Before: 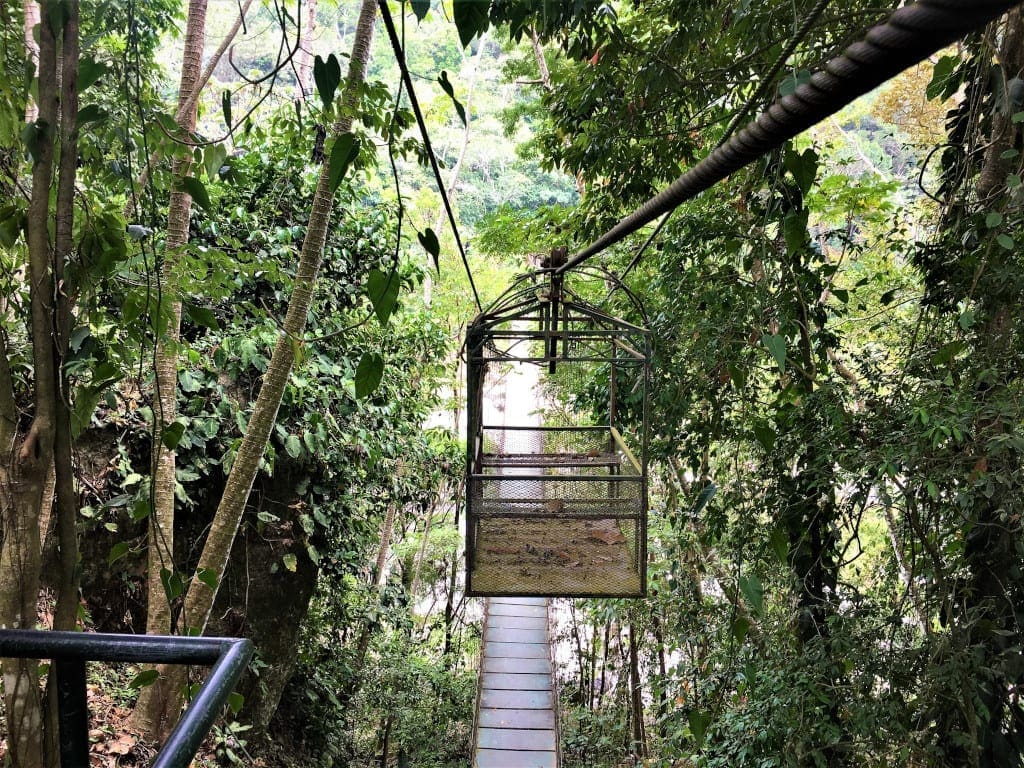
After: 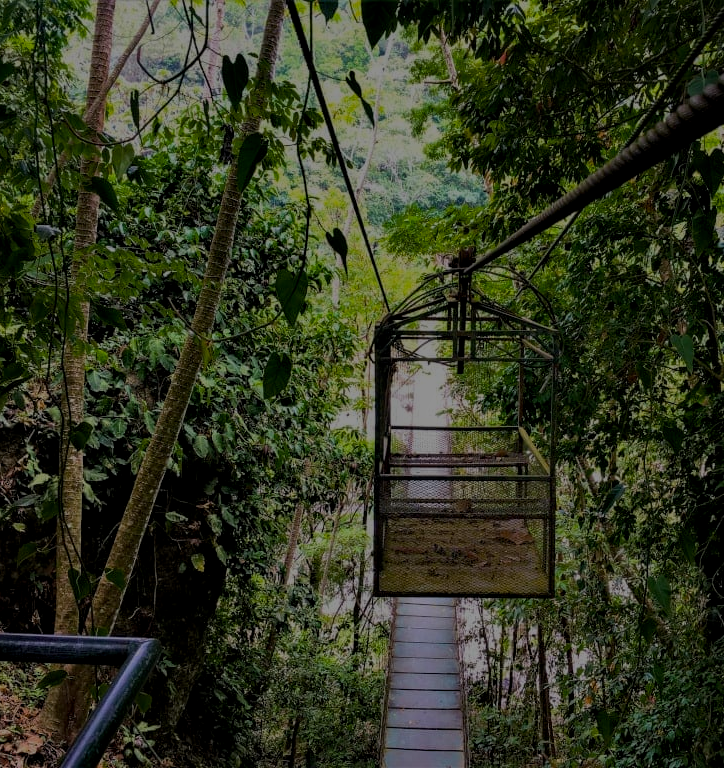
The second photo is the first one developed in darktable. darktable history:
crop and rotate: left 9.061%, right 20.142%
exposure: exposure -2.002 EV, compensate highlight preservation false
color balance rgb: perceptual saturation grading › global saturation 30%, global vibrance 30%
local contrast: on, module defaults
